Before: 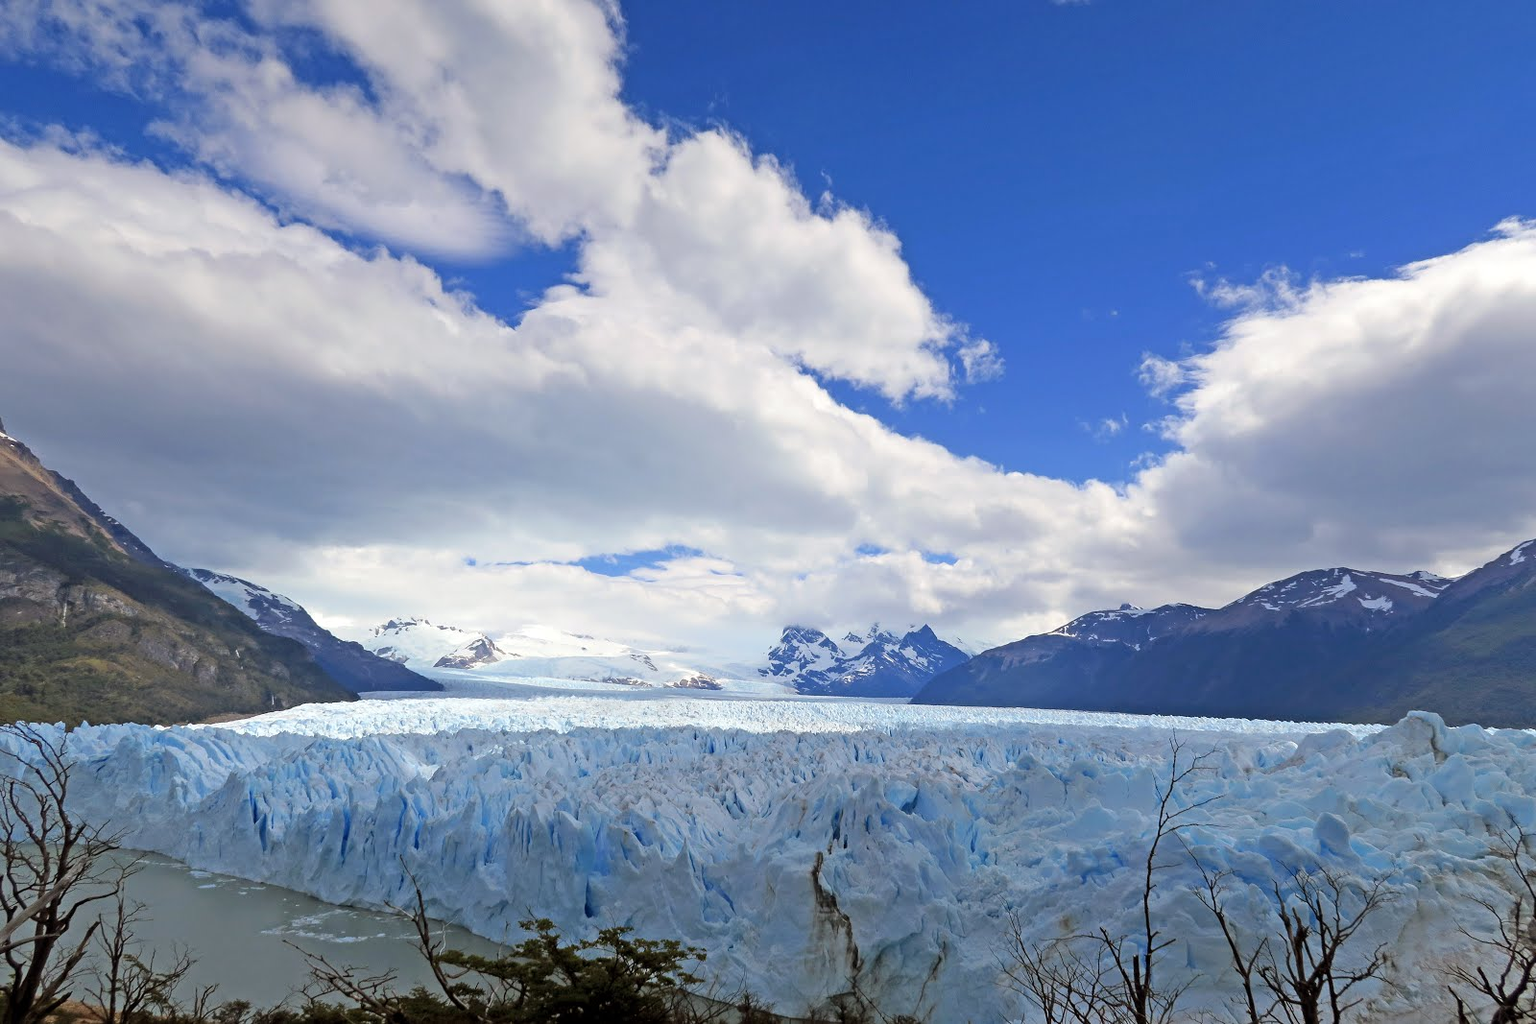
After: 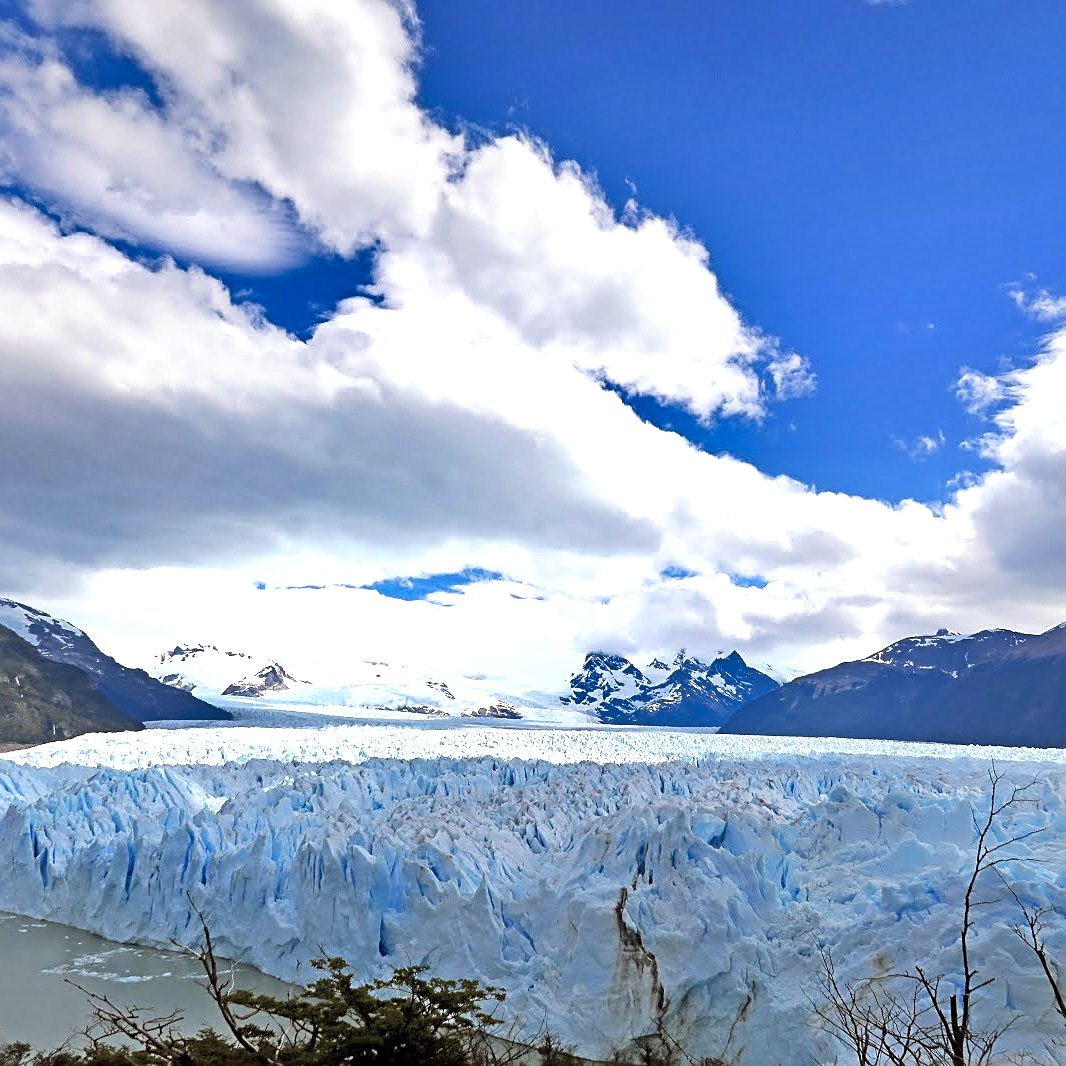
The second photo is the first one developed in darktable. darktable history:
exposure: exposure 0.608 EV, compensate highlight preservation false
crop and rotate: left 14.387%, right 18.958%
sharpen: on, module defaults
shadows and highlights: low approximation 0.01, soften with gaussian
